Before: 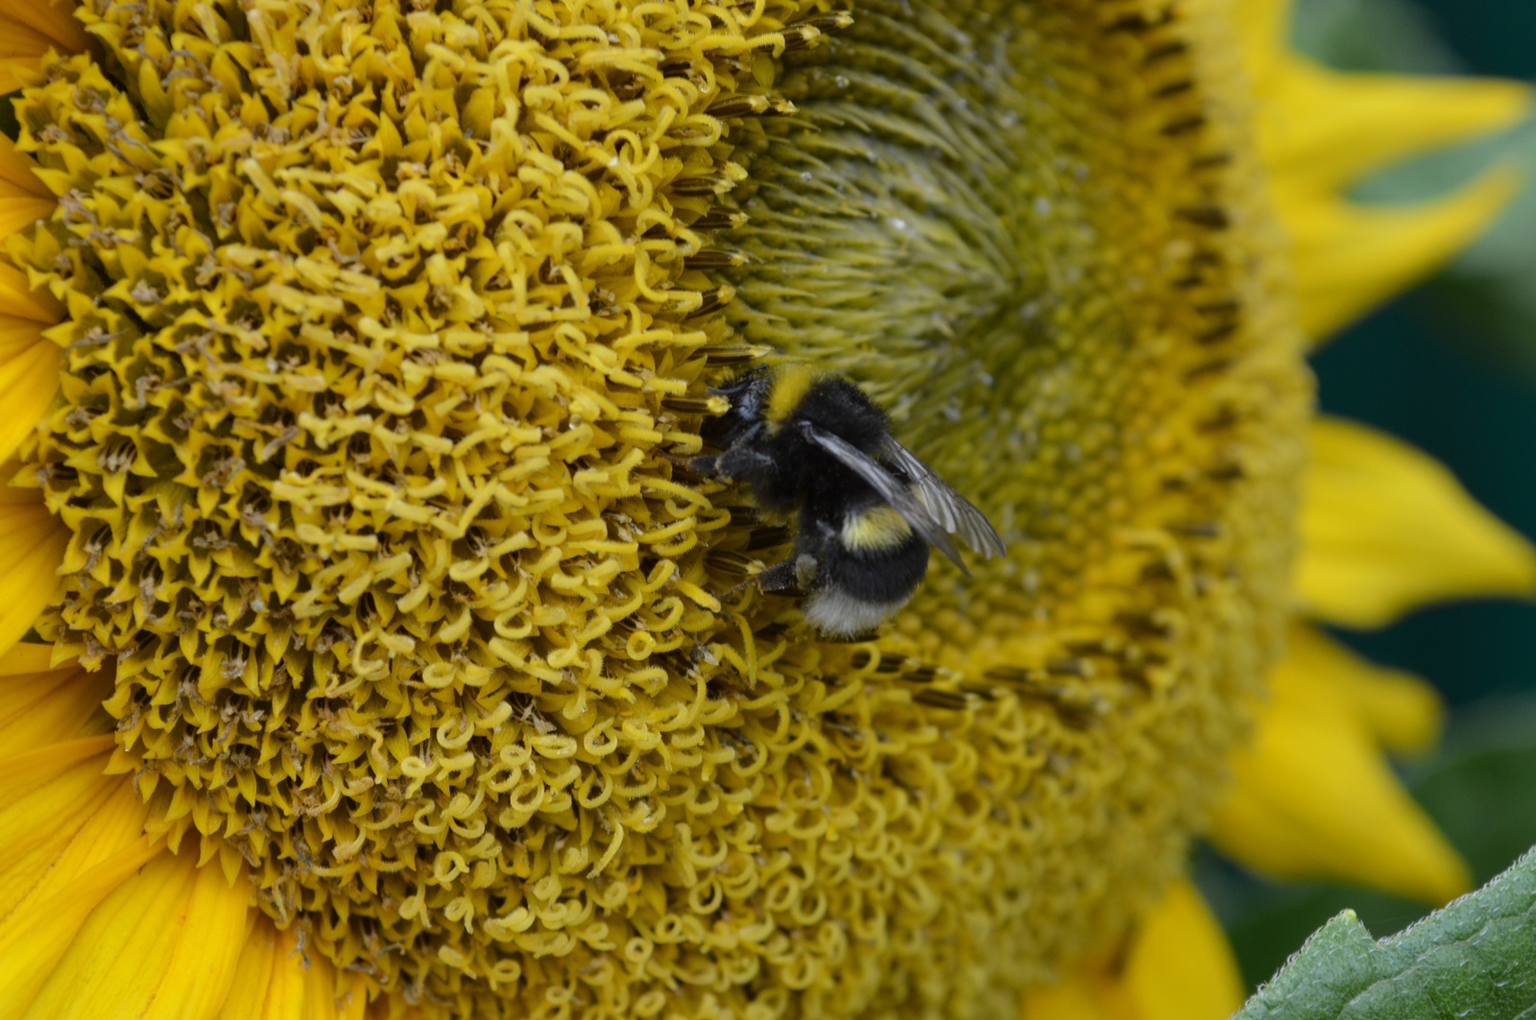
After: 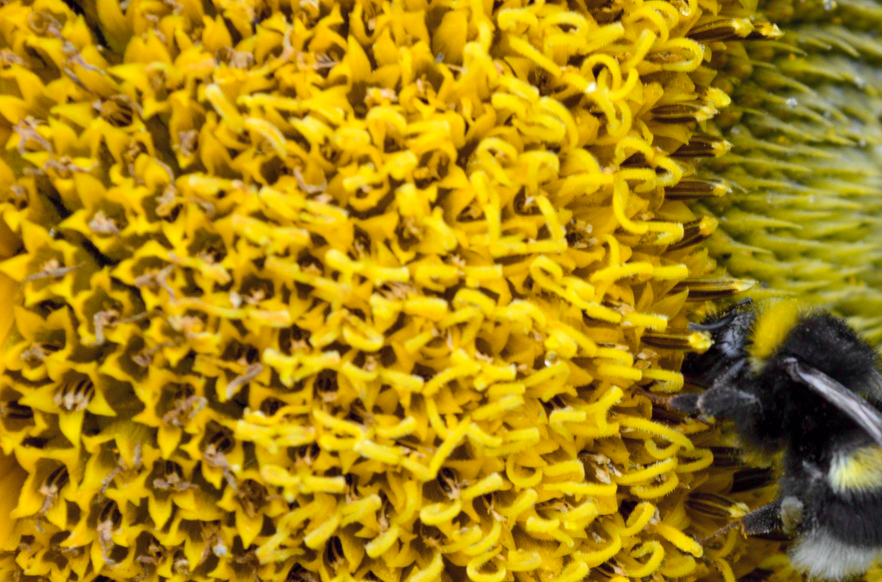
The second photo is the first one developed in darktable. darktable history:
crop and rotate: left 3.019%, top 7.633%, right 41.854%, bottom 37.536%
tone curve: curves: ch0 [(0, 0) (0.822, 0.825) (0.994, 0.955)]; ch1 [(0, 0) (0.226, 0.261) (0.383, 0.397) (0.46, 0.46) (0.498, 0.501) (0.524, 0.543) (0.578, 0.575) (1, 1)]; ch2 [(0, 0) (0.438, 0.456) (0.5, 0.495) (0.547, 0.515) (0.597, 0.58) (0.629, 0.603) (1, 1)], color space Lab, independent channels, preserve colors none
exposure: exposure 0.737 EV, compensate exposure bias true, compensate highlight preservation false
color balance rgb: global offset › luminance -0.485%, shadows fall-off 298.362%, white fulcrum 2 EV, highlights fall-off 299.665%, perceptual saturation grading › global saturation 19.96%, mask middle-gray fulcrum 99.813%, contrast gray fulcrum 38.234%
